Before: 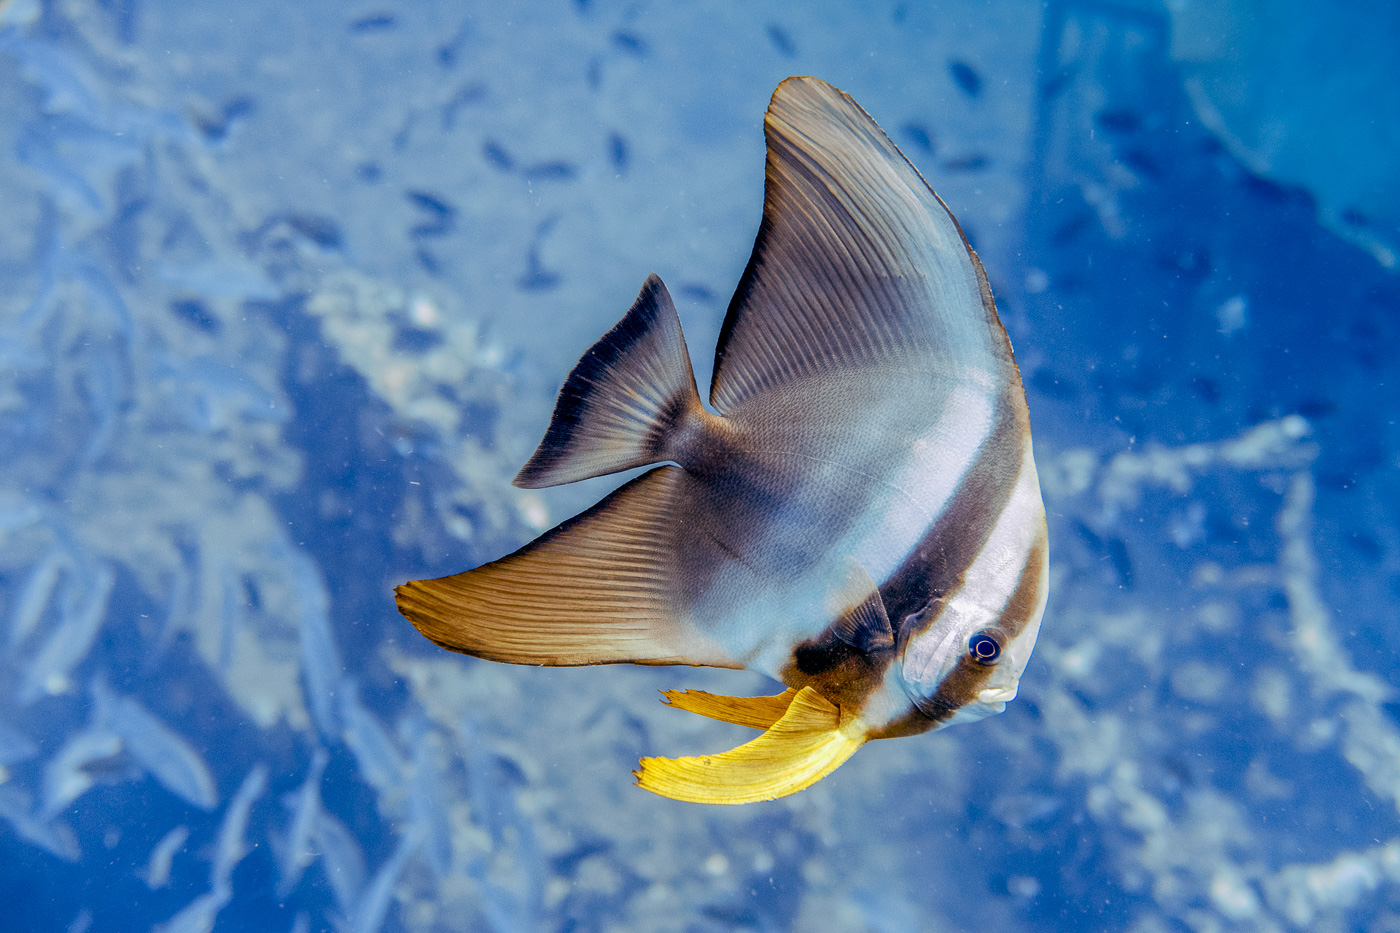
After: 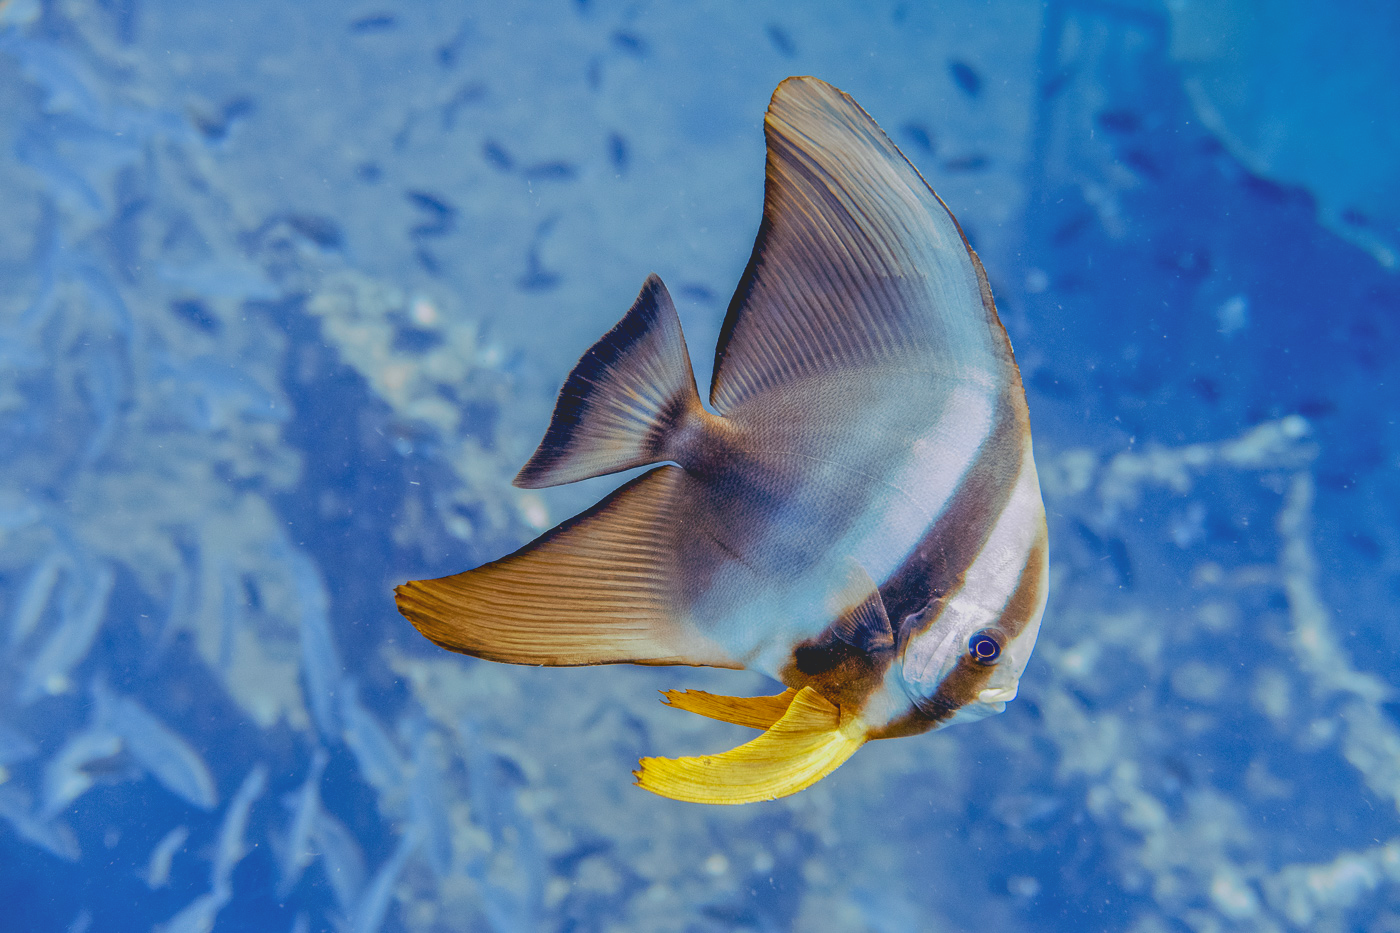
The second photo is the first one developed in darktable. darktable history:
contrast brightness saturation: contrast -0.28
contrast equalizer: y [[0.524, 0.538, 0.547, 0.548, 0.538, 0.524], [0.5 ×6], [0.5 ×6], [0 ×6], [0 ×6]]
velvia: strength 15%
